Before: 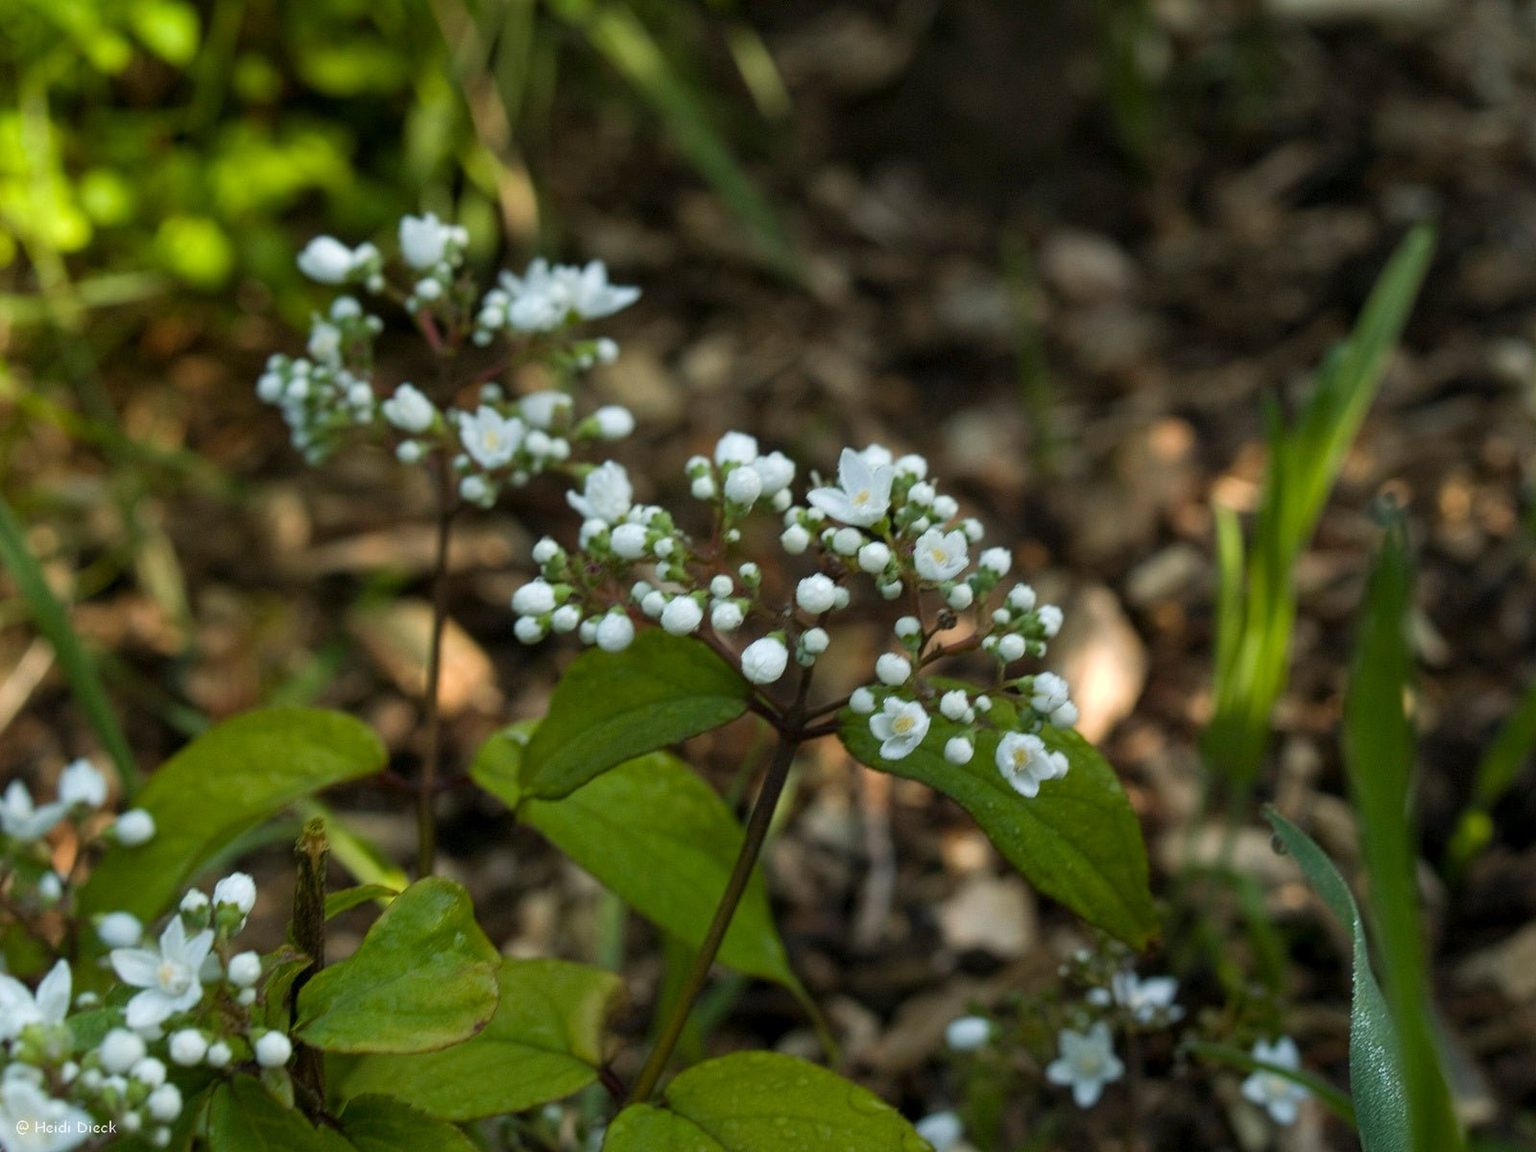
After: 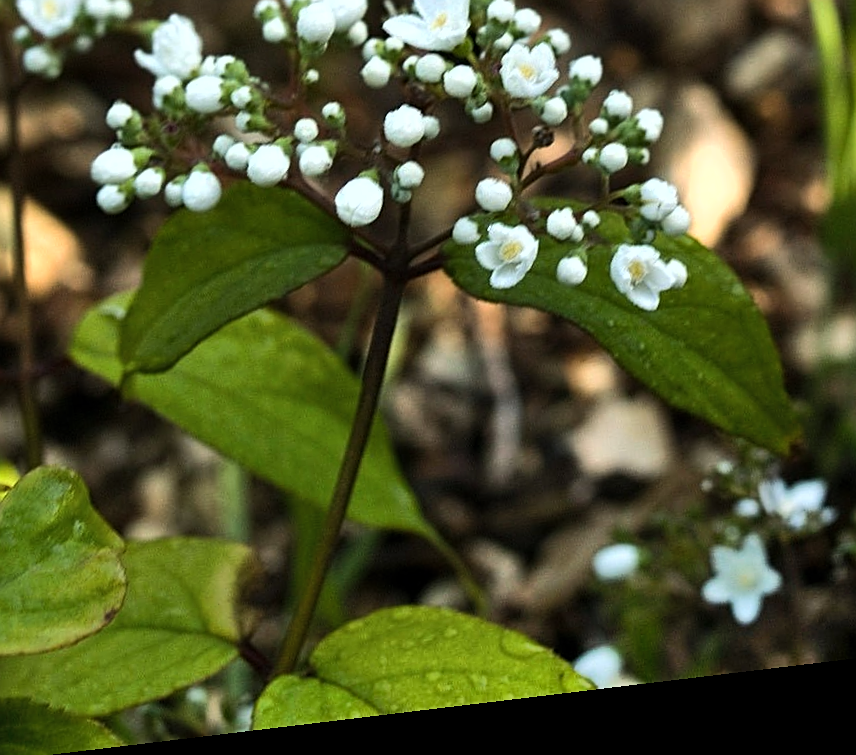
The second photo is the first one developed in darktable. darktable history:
sharpen: on, module defaults
crop: left 29.672%, top 41.786%, right 20.851%, bottom 3.487%
shadows and highlights: low approximation 0.01, soften with gaussian
tone equalizer: -8 EV -0.75 EV, -7 EV -0.7 EV, -6 EV -0.6 EV, -5 EV -0.4 EV, -3 EV 0.4 EV, -2 EV 0.6 EV, -1 EV 0.7 EV, +0 EV 0.75 EV, edges refinement/feathering 500, mask exposure compensation -1.57 EV, preserve details no
rotate and perspective: rotation -6.83°, automatic cropping off
